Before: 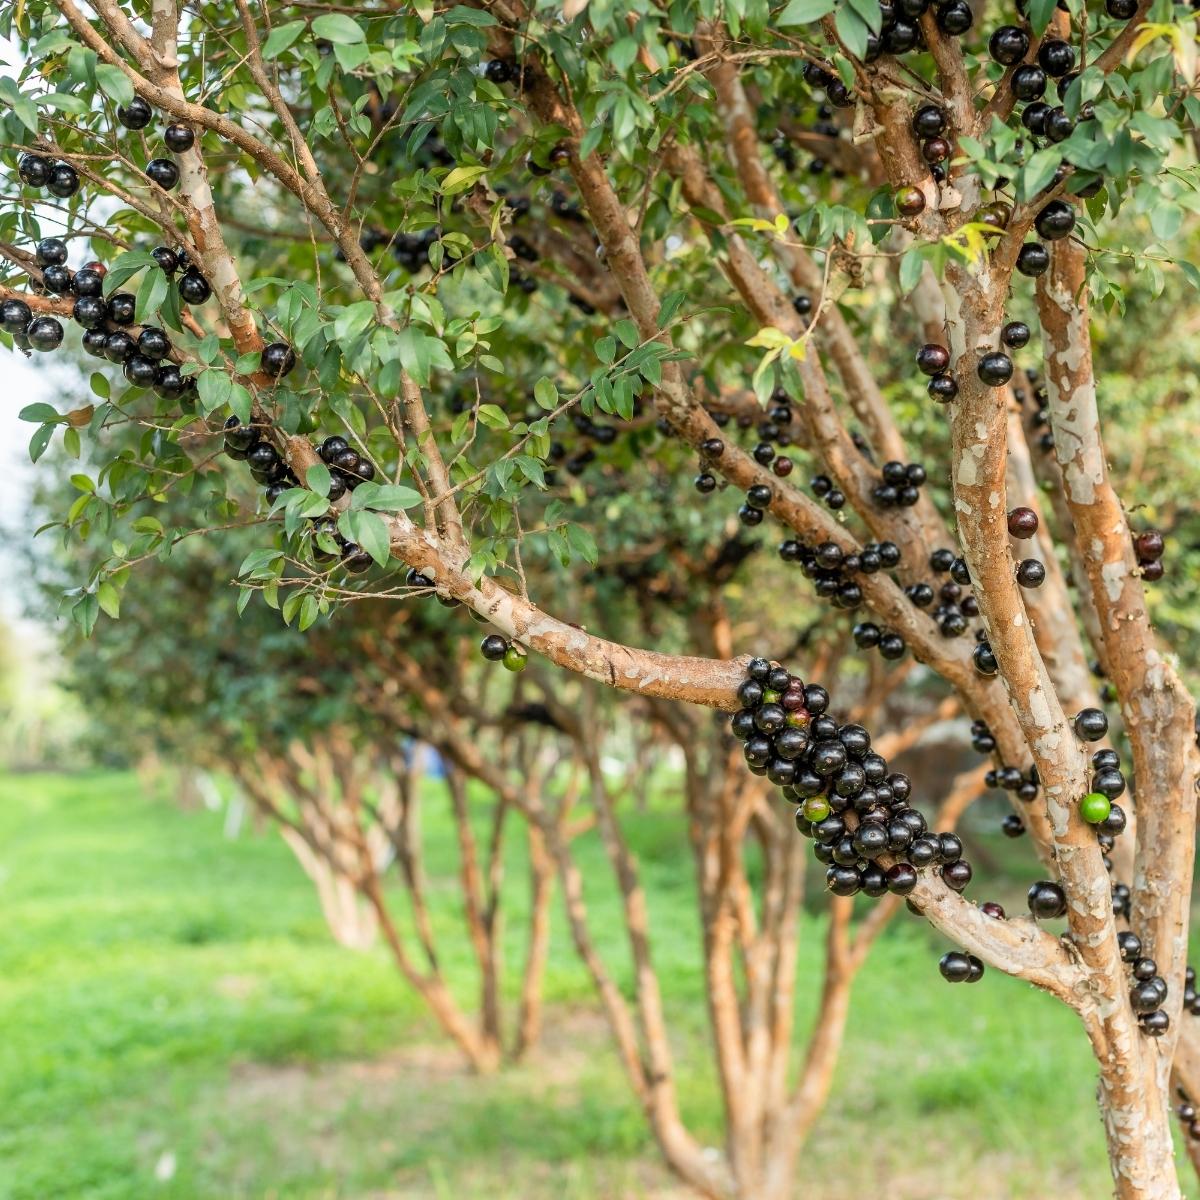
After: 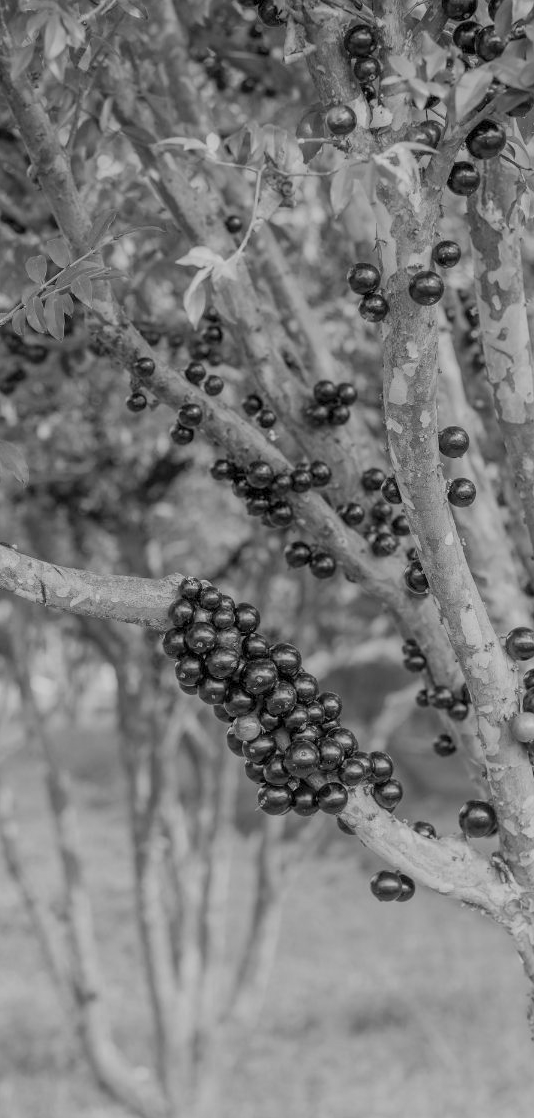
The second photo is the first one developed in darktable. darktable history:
exposure: exposure -0.158 EV, compensate highlight preservation false
color zones: curves: ch0 [(0.002, 0.593) (0.143, 0.417) (0.285, 0.541) (0.455, 0.289) (0.608, 0.327) (0.727, 0.283) (0.869, 0.571) (1, 0.603)]; ch1 [(0, 0) (0.143, 0) (0.286, 0) (0.429, 0) (0.571, 0) (0.714, 0) (0.857, 0)]
color balance rgb: highlights gain › chroma 7.952%, highlights gain › hue 85.41°, perceptual saturation grading › global saturation 20%, perceptual saturation grading › highlights -24.845%, perceptual saturation grading › shadows 50.186%, global vibrance 23.826%, contrast -24.938%
crop: left 47.429%, top 6.796%, right 7.991%
color correction: highlights b* 0.03, saturation 0.247
